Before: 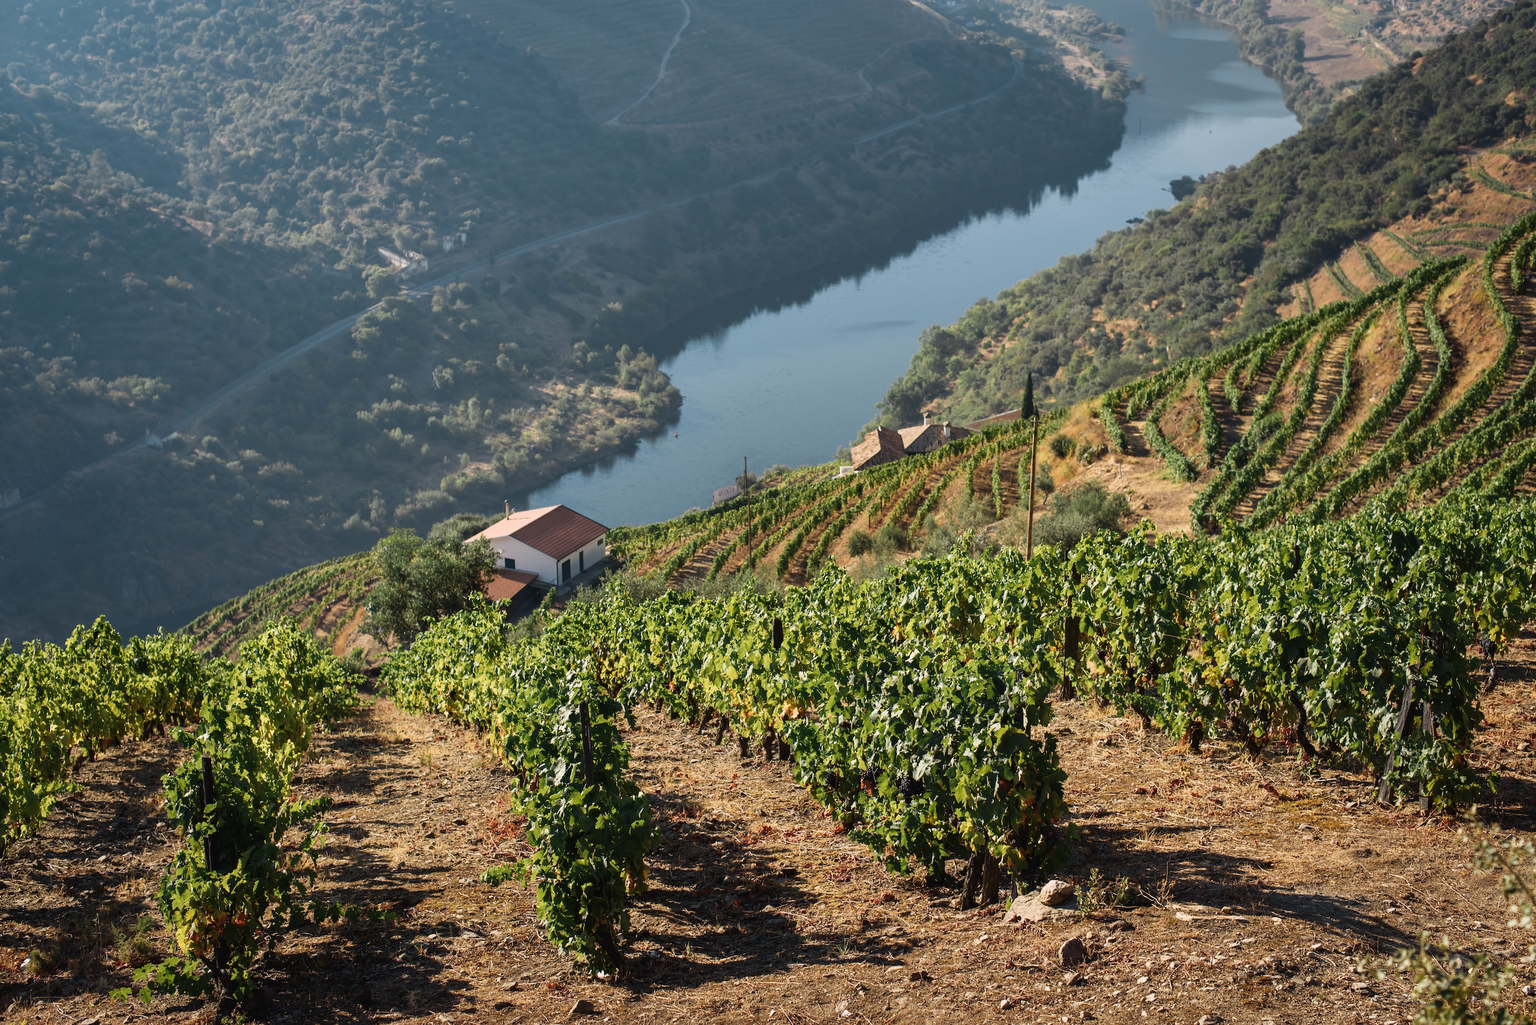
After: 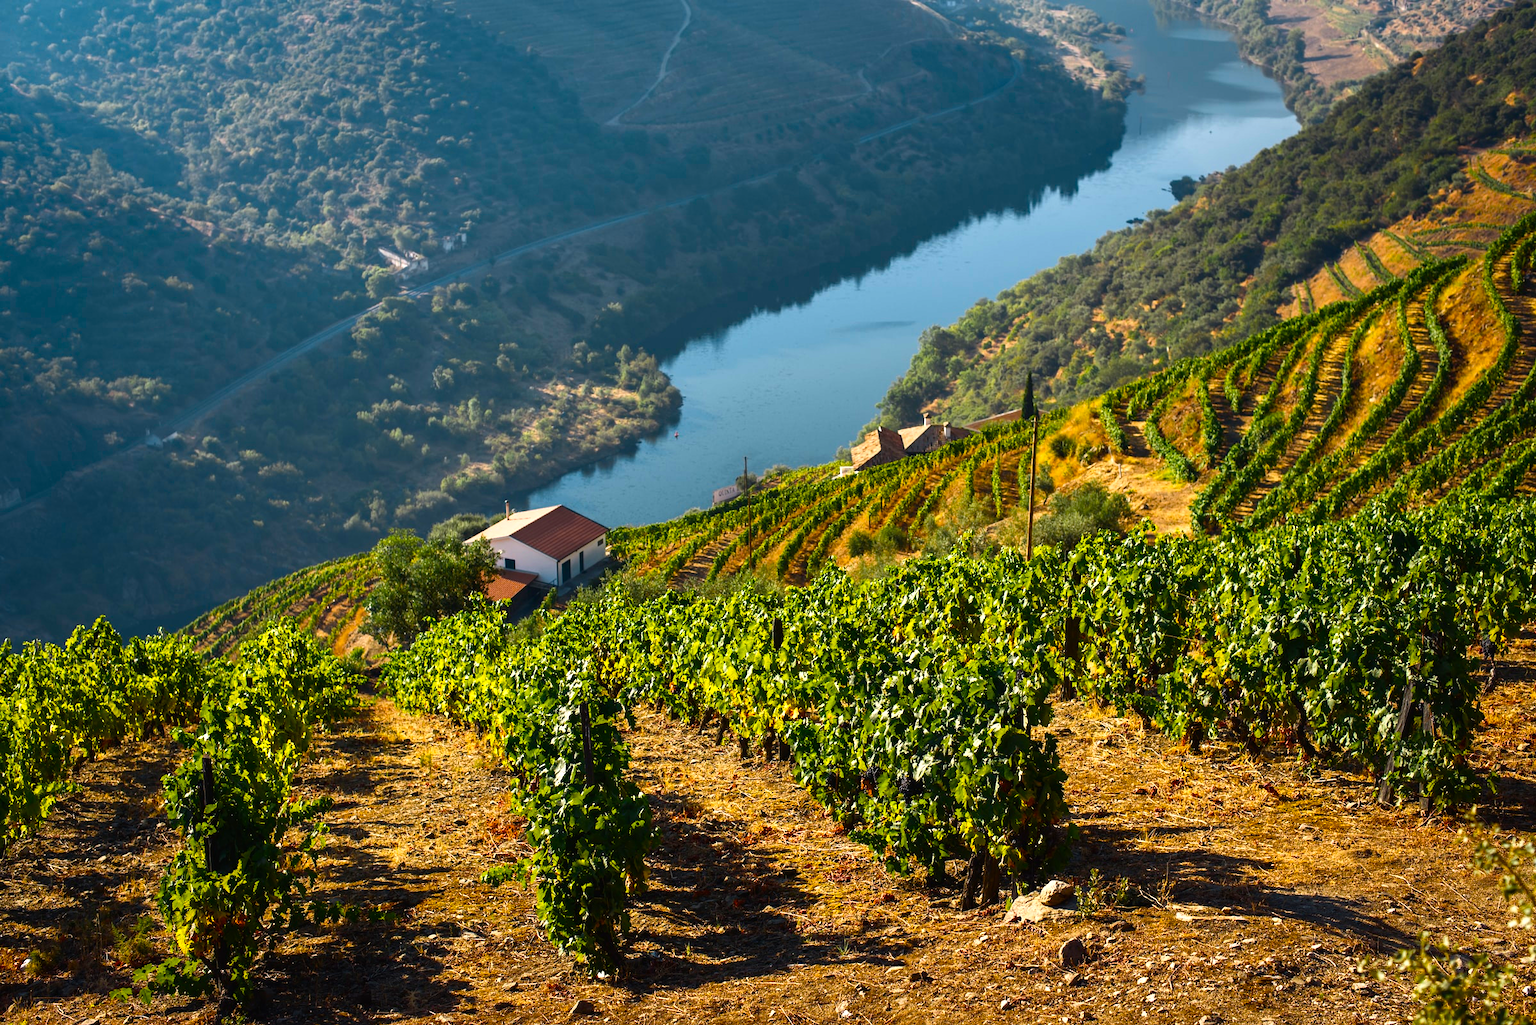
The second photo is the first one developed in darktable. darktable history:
color balance rgb: linear chroma grading › global chroma 9%, perceptual saturation grading › global saturation 36%, perceptual saturation grading › shadows 35%, perceptual brilliance grading › global brilliance 15%, perceptual brilliance grading › shadows -35%, global vibrance 15%
contrast brightness saturation: contrast 0.04, saturation 0.07
